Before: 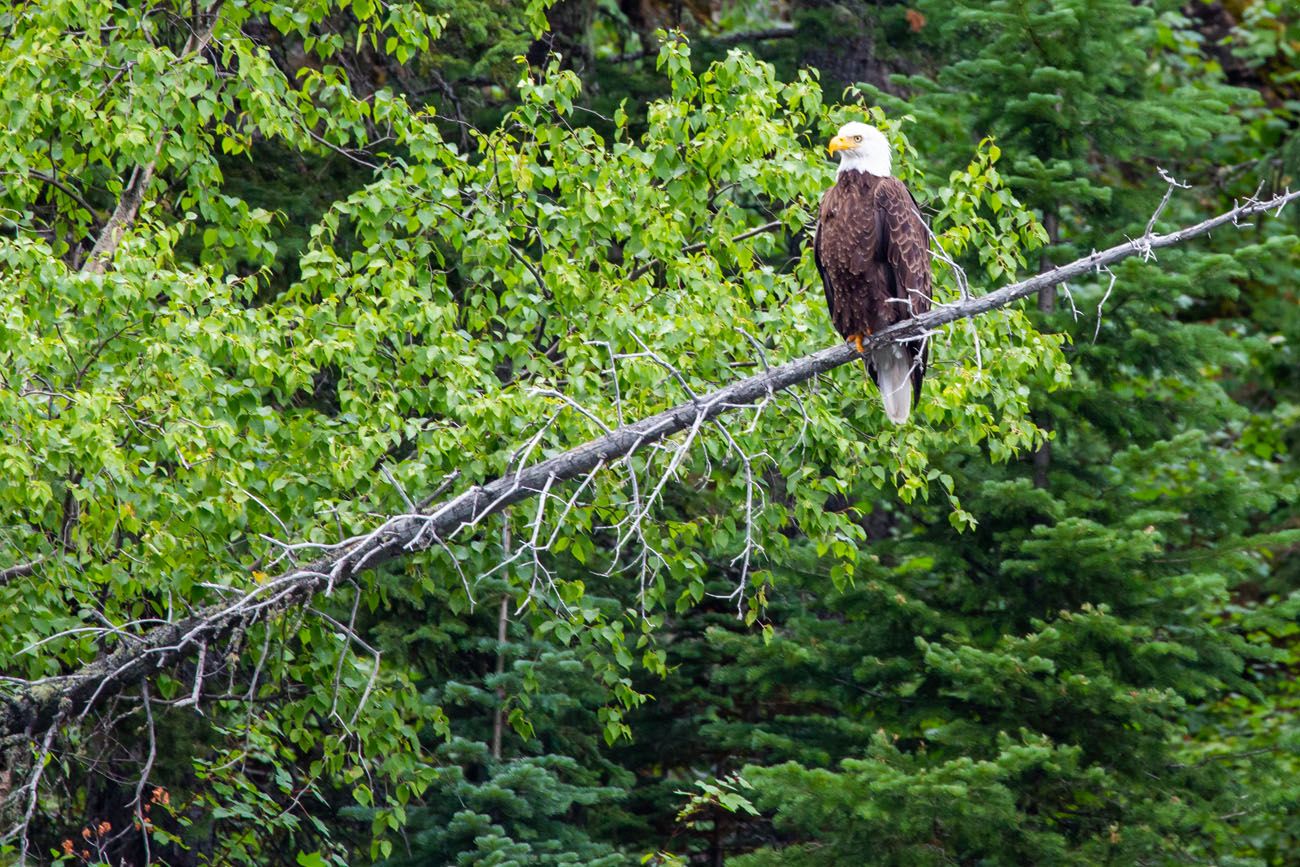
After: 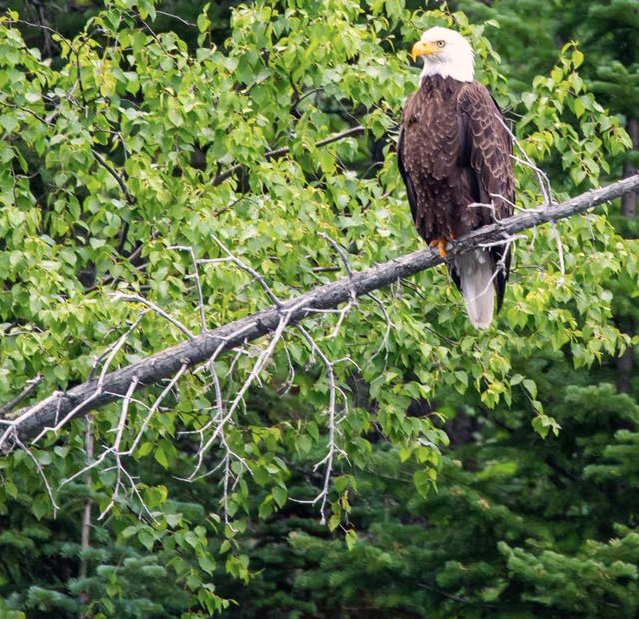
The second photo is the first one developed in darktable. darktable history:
crop: left 32.078%, top 11.005%, right 18.737%, bottom 17.516%
color balance rgb: highlights gain › chroma 2.011%, highlights gain › hue 47.15°, global offset › hue 171.25°, perceptual saturation grading › global saturation -12.43%
